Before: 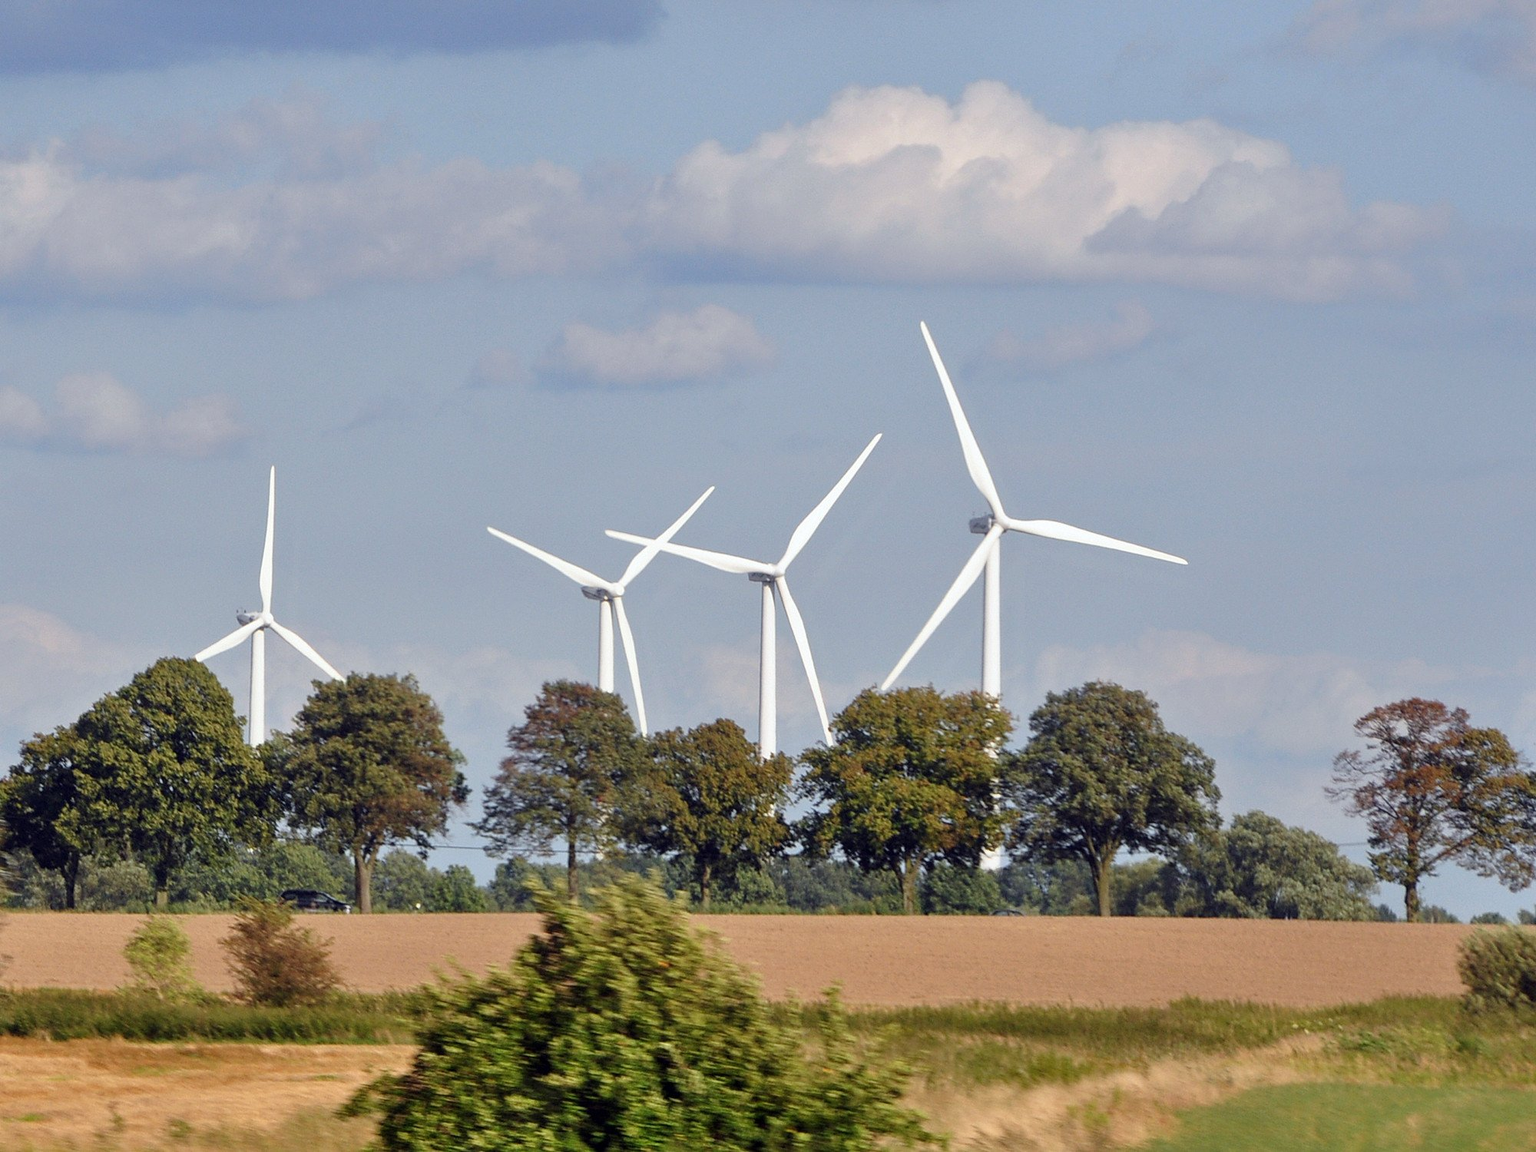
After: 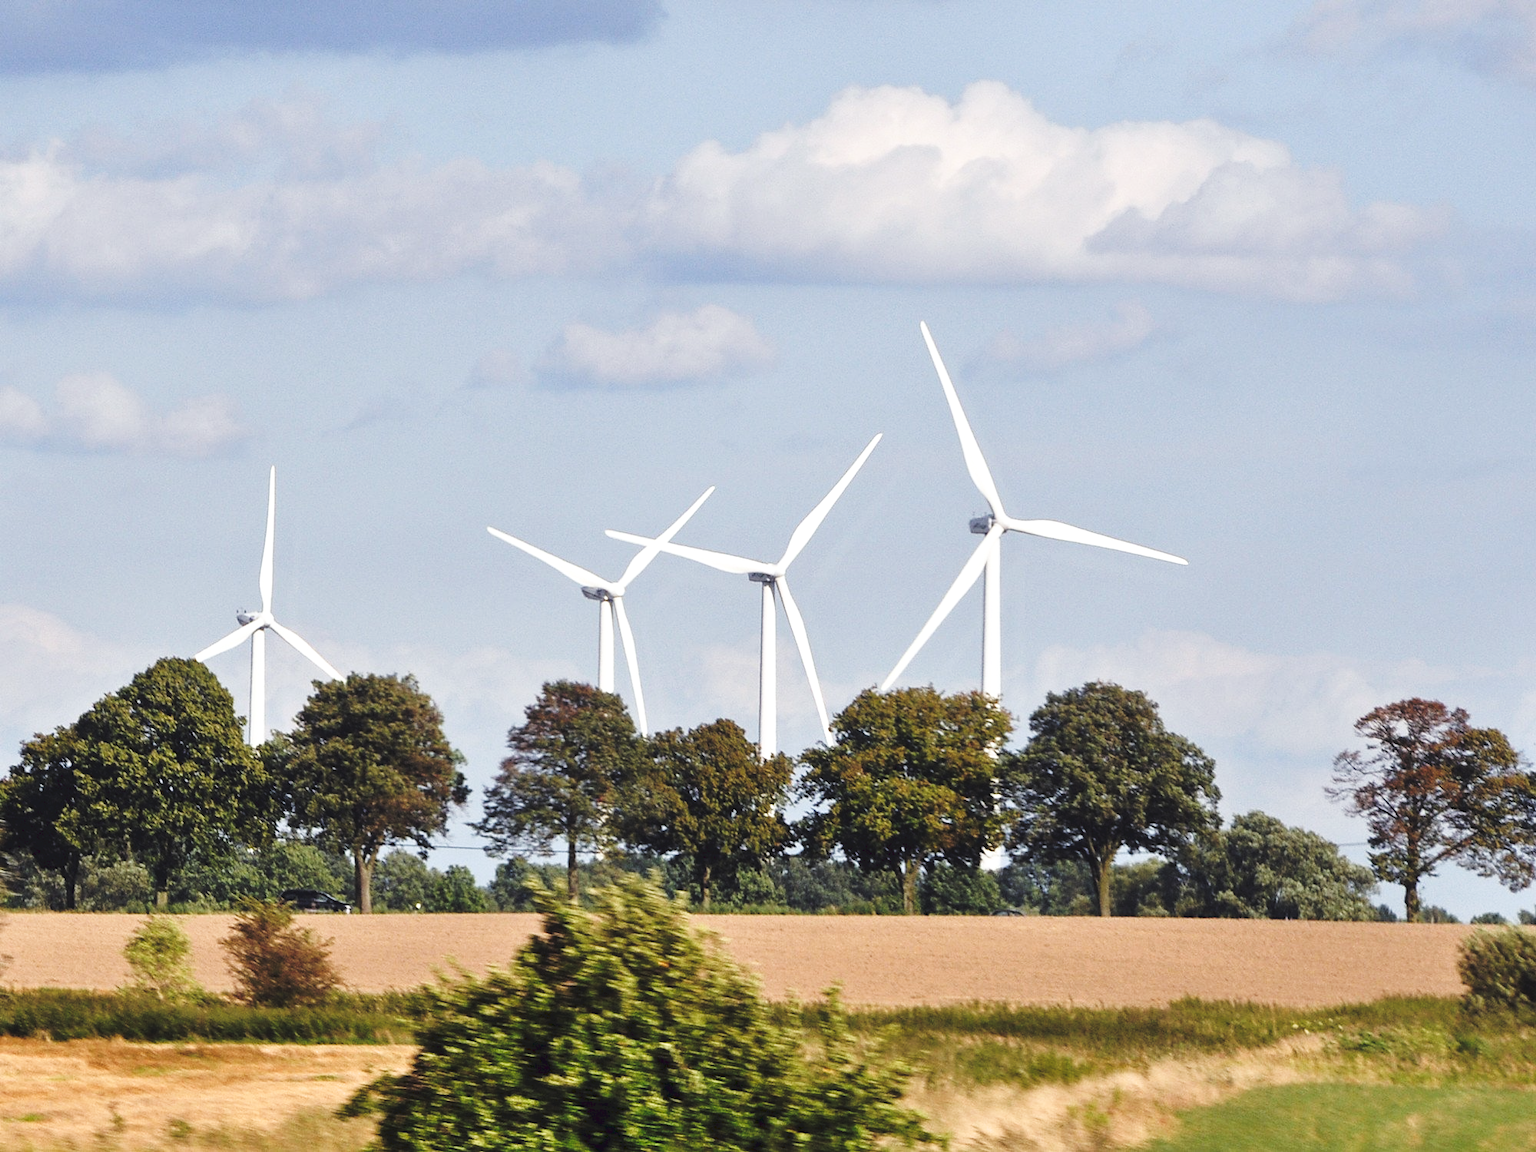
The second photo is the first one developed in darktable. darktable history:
filmic rgb: black relative exposure -9.08 EV, white relative exposure 2.3 EV, hardness 7.49
tone curve: curves: ch0 [(0, 0) (0.003, 0.077) (0.011, 0.089) (0.025, 0.105) (0.044, 0.122) (0.069, 0.134) (0.1, 0.151) (0.136, 0.171) (0.177, 0.198) (0.224, 0.23) (0.277, 0.273) (0.335, 0.343) (0.399, 0.422) (0.468, 0.508) (0.543, 0.601) (0.623, 0.695) (0.709, 0.782) (0.801, 0.866) (0.898, 0.934) (1, 1)], preserve colors none
